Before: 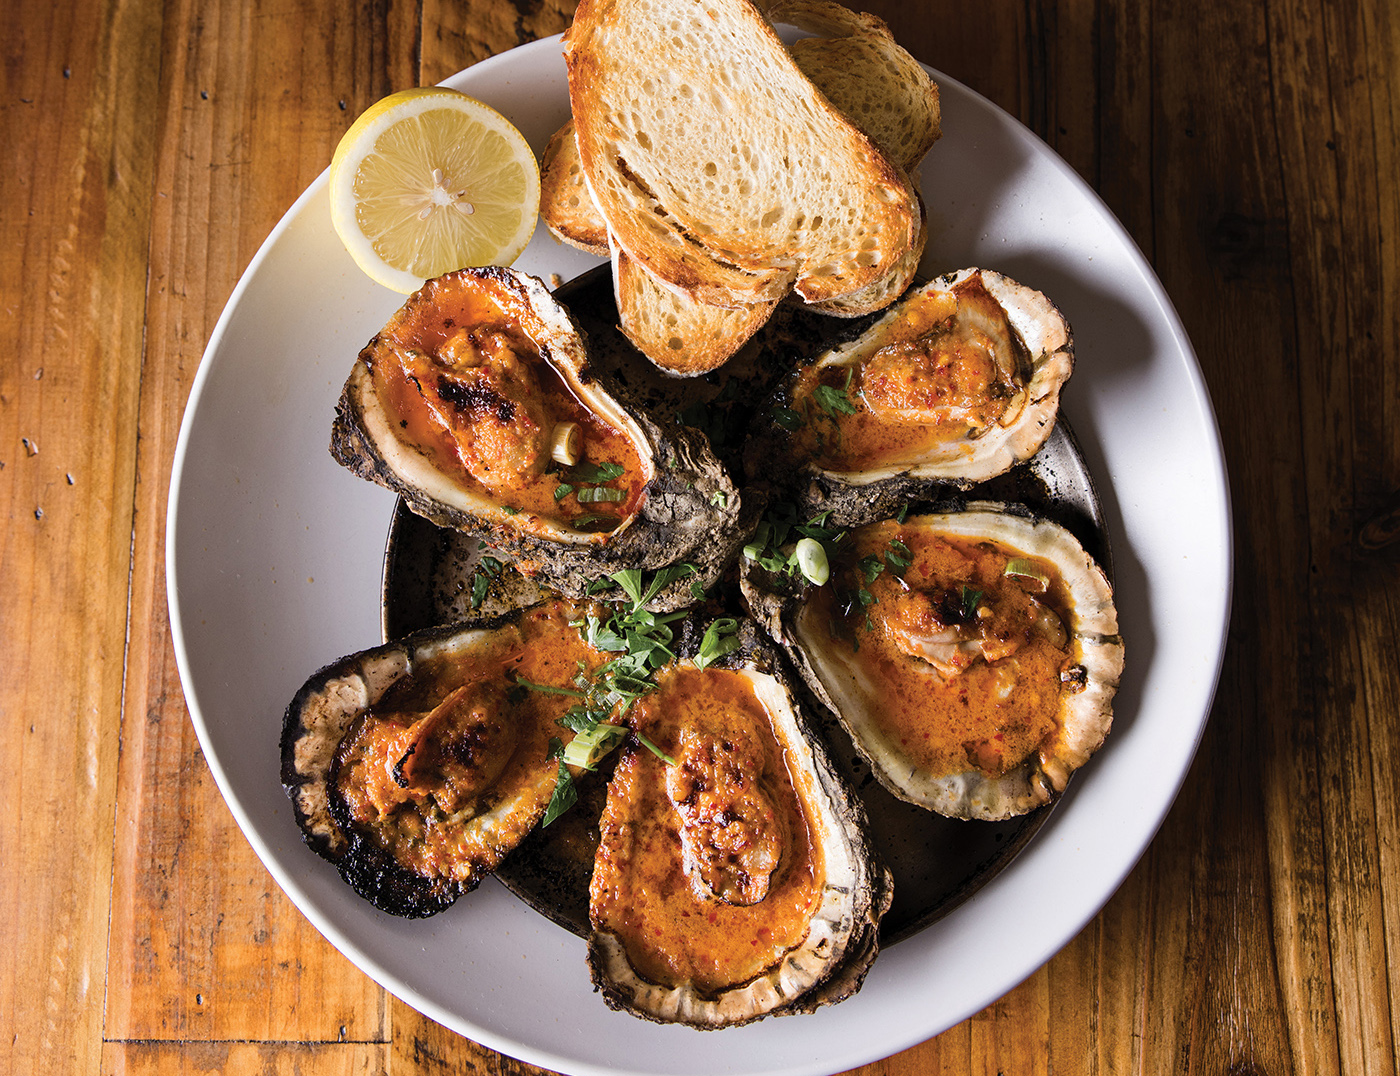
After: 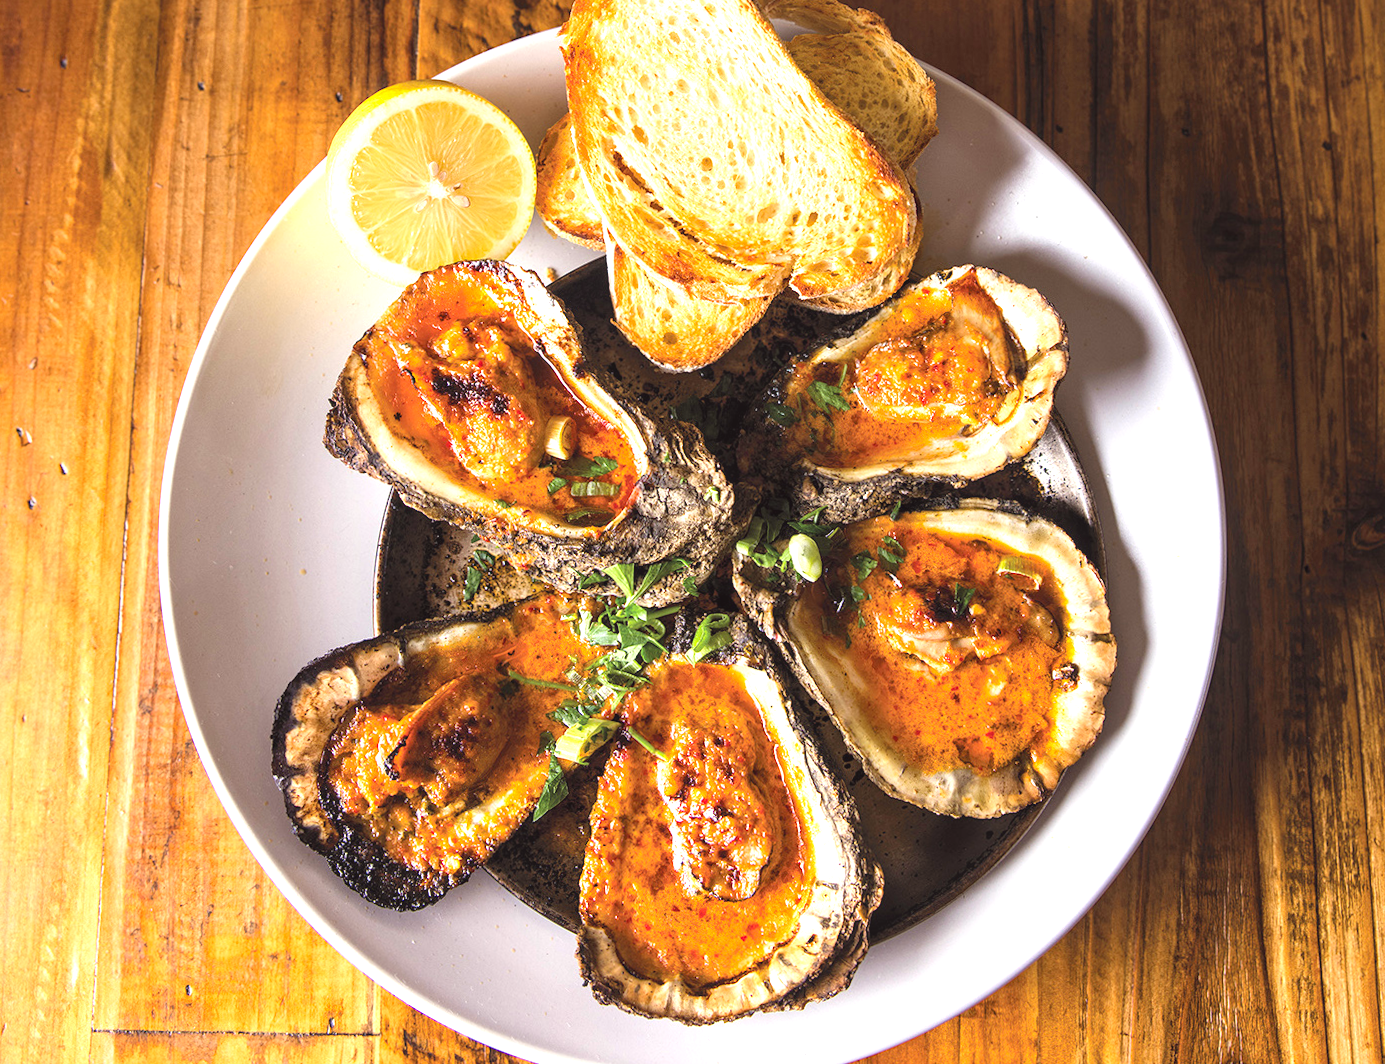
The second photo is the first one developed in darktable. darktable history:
contrast brightness saturation: contrast 0.027, brightness 0.057, saturation 0.121
exposure: black level correction 0, exposure 1.001 EV, compensate highlight preservation false
local contrast: detail 109%
color correction: highlights a* -1.15, highlights b* 4.44, shadows a* 3.54
crop and rotate: angle -0.476°
